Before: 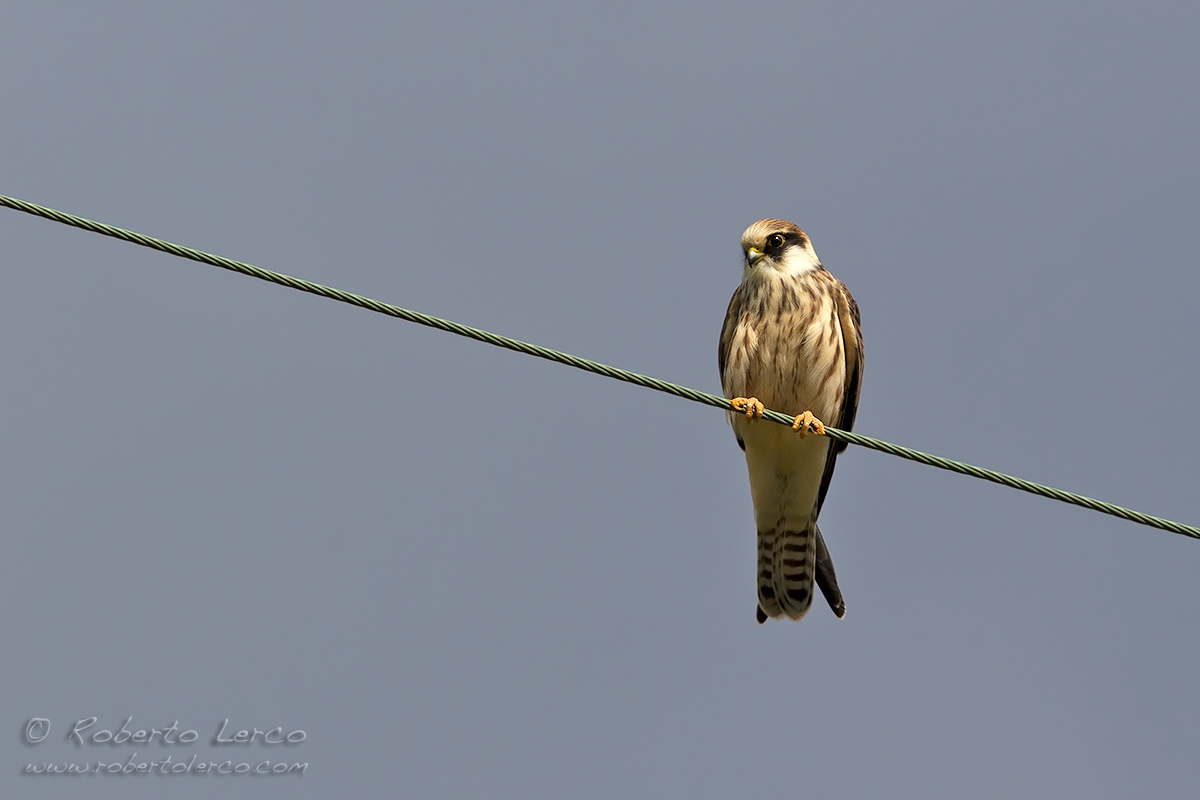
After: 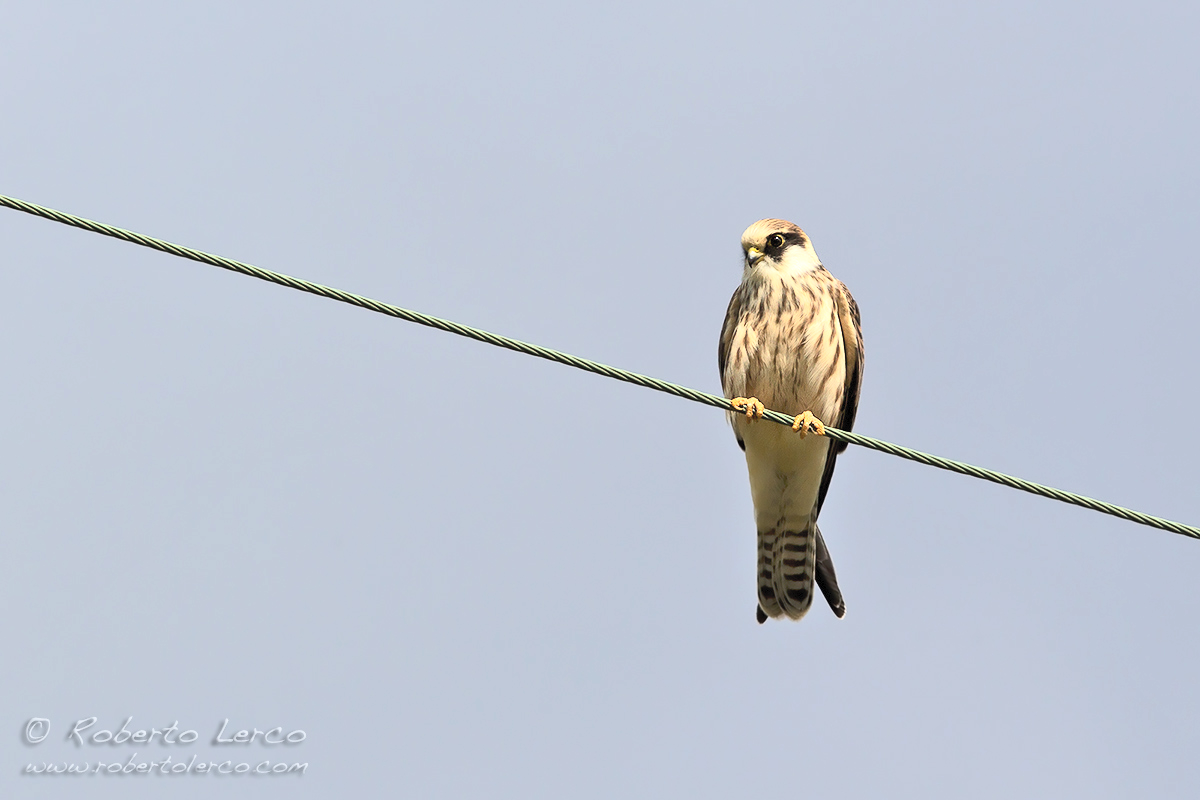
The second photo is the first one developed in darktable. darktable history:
contrast brightness saturation: contrast 0.386, brightness 0.543
levels: mode automatic, levels [0, 0.394, 0.787]
